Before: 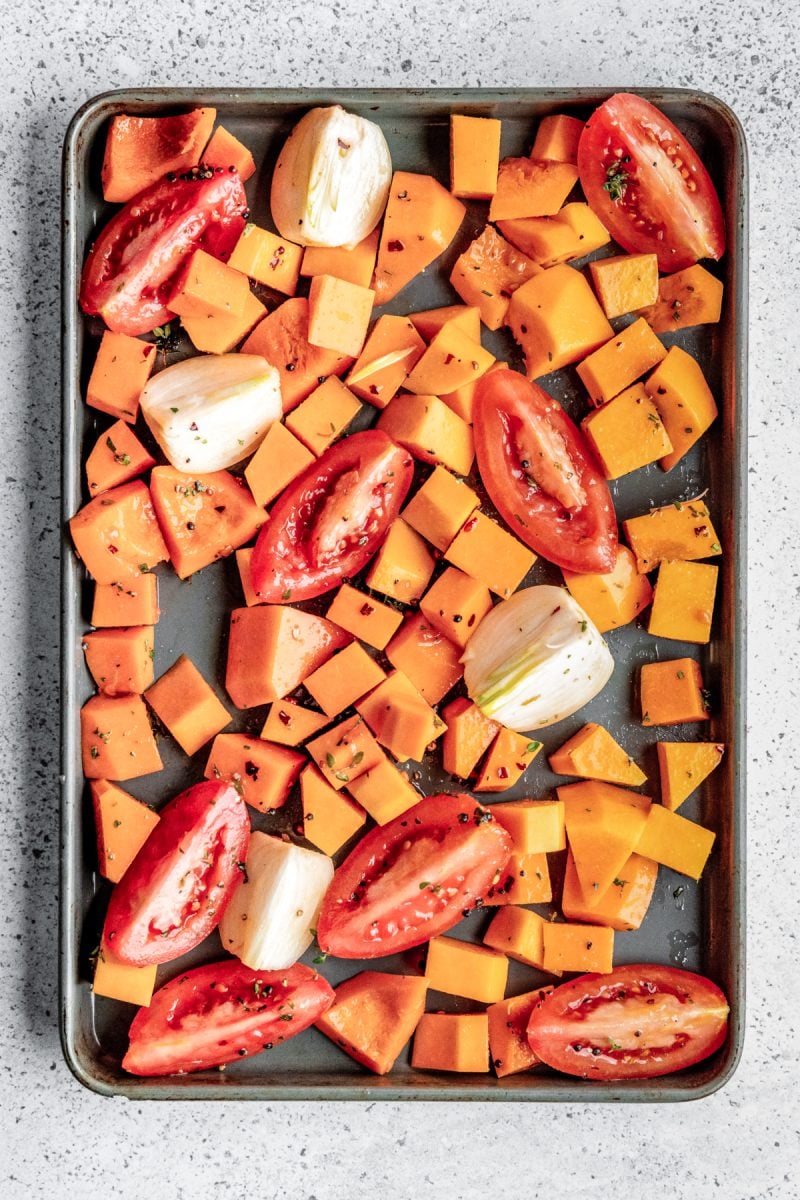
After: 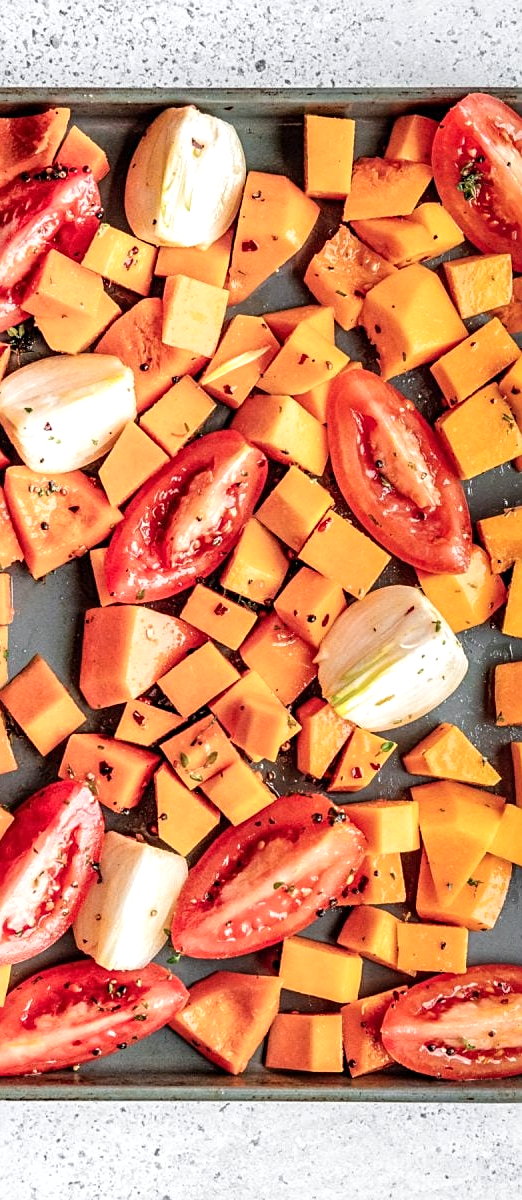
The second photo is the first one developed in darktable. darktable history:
exposure: exposure 0.224 EV, compensate highlight preservation false
sharpen: radius 2.125, amount 0.382, threshold 0.24
crop and rotate: left 18.447%, right 16.242%
